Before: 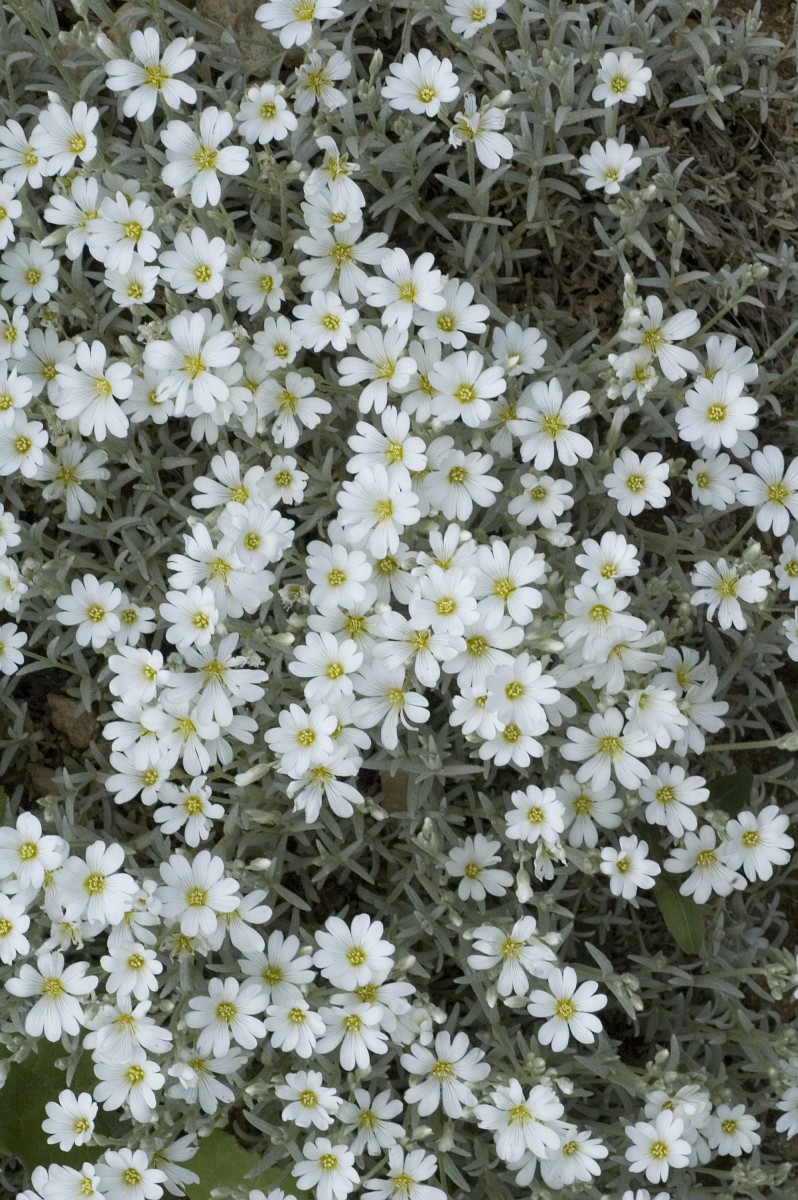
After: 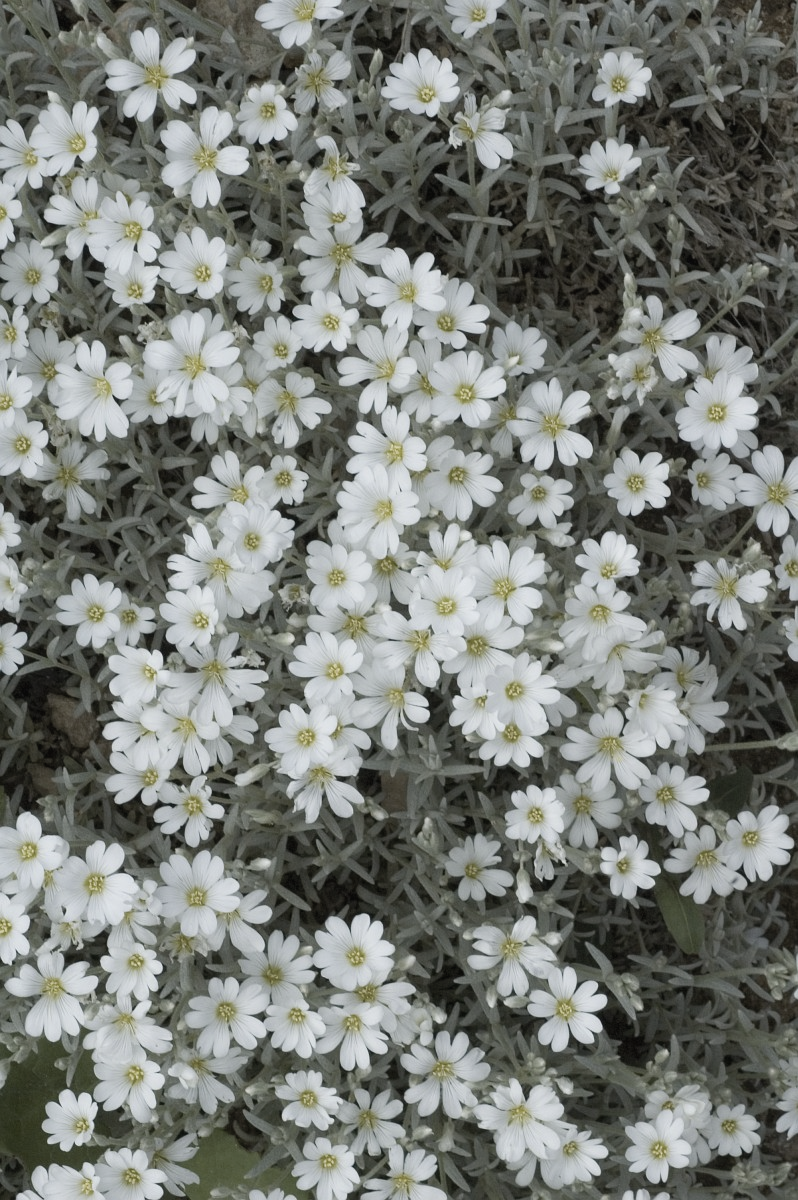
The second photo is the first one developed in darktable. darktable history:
contrast brightness saturation: contrast -0.042, saturation -0.408
